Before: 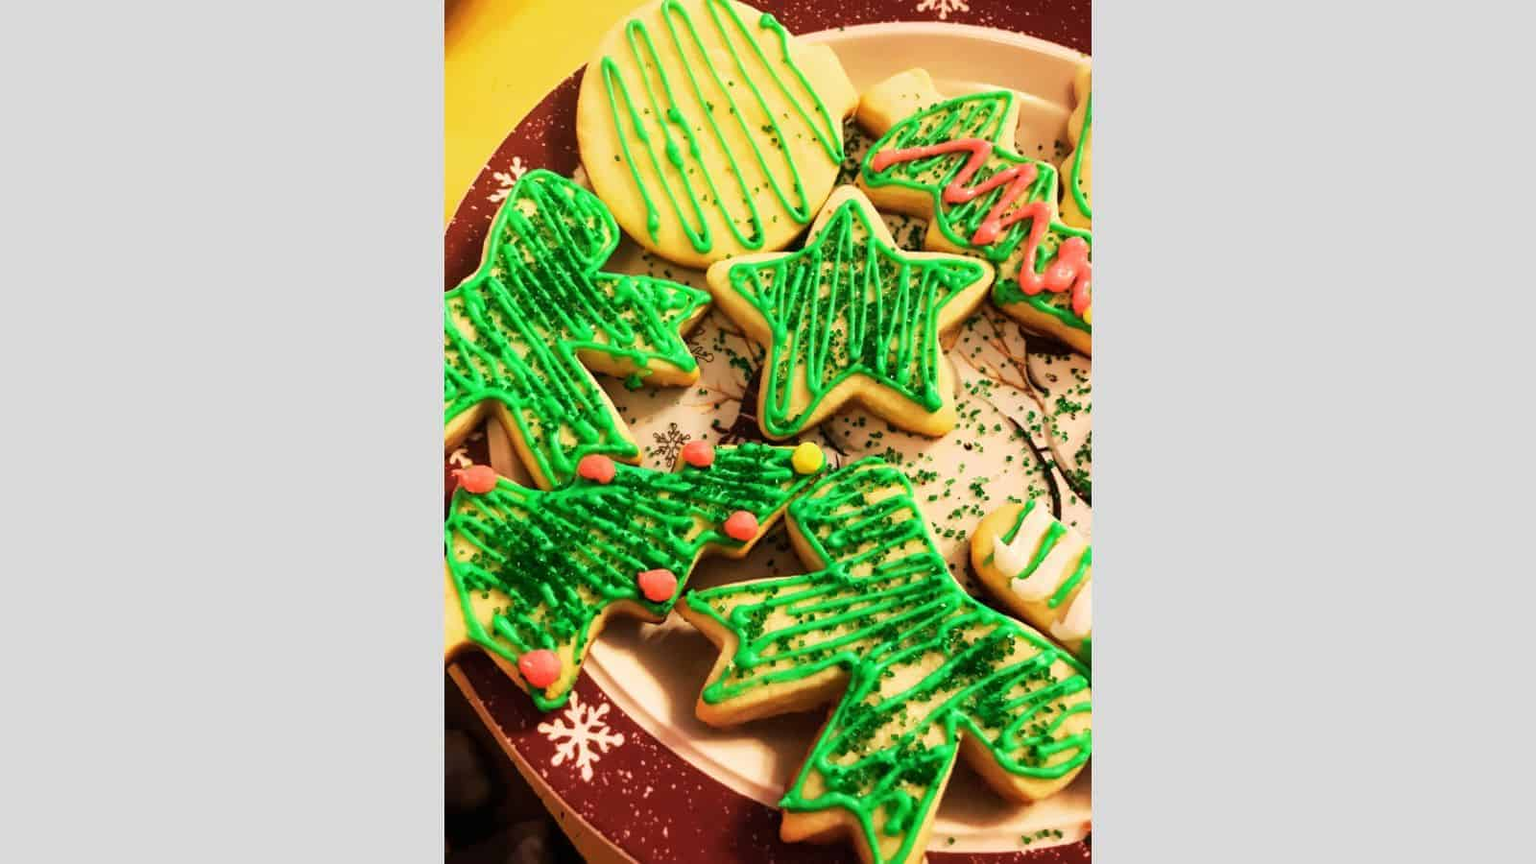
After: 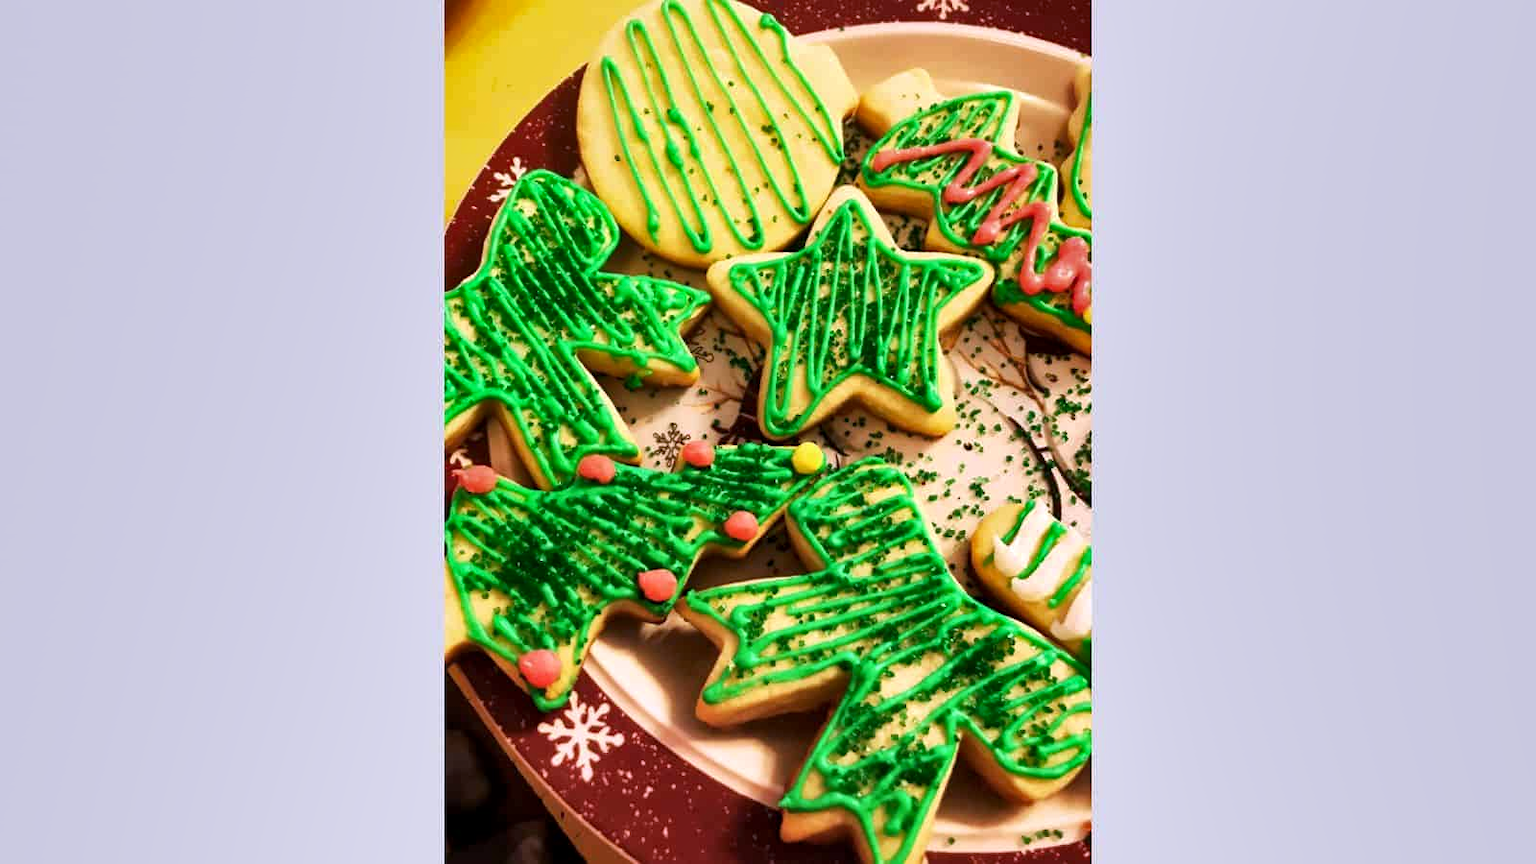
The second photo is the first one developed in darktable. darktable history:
local contrast: mode bilateral grid, contrast 20, coarseness 50, detail 140%, midtone range 0.2
shadows and highlights: radius 264.75, soften with gaussian
white balance: red 1.004, blue 1.096
